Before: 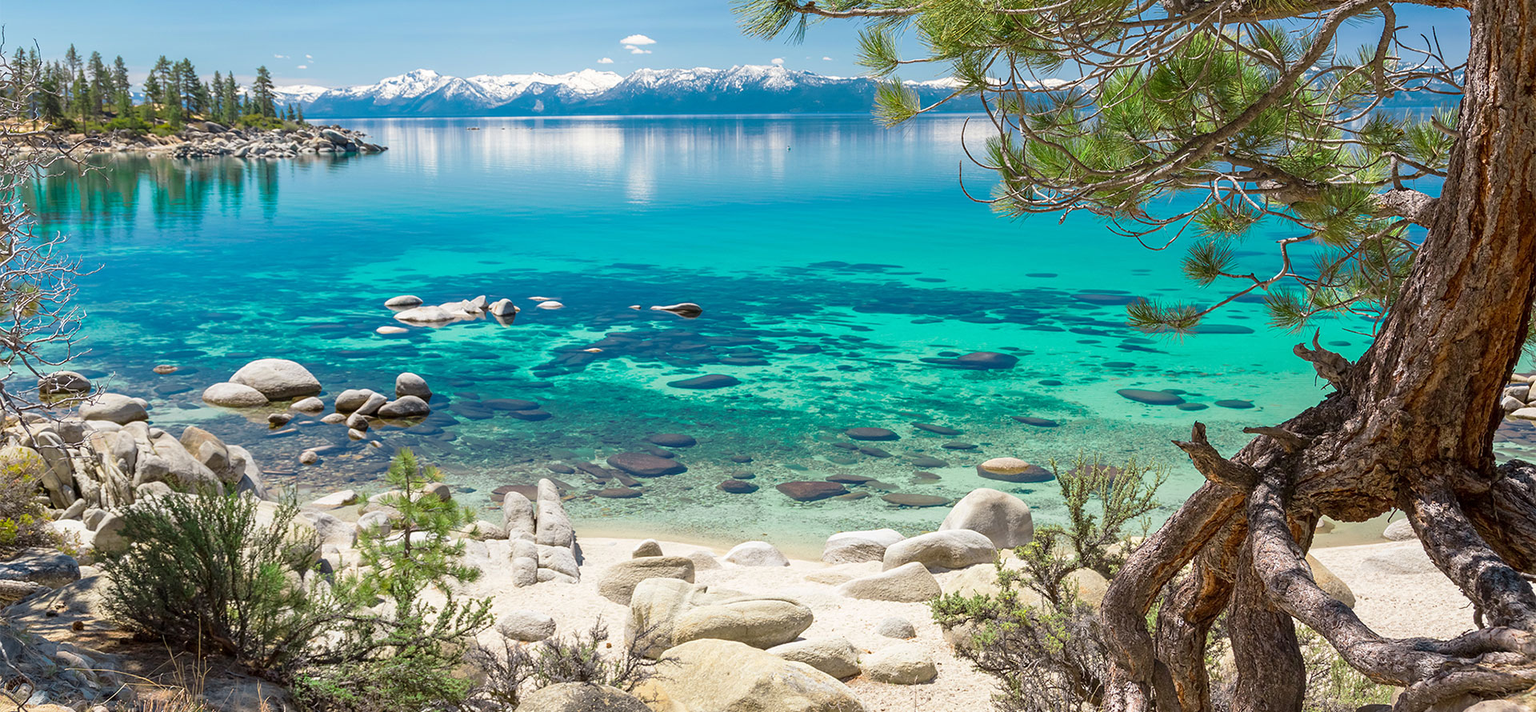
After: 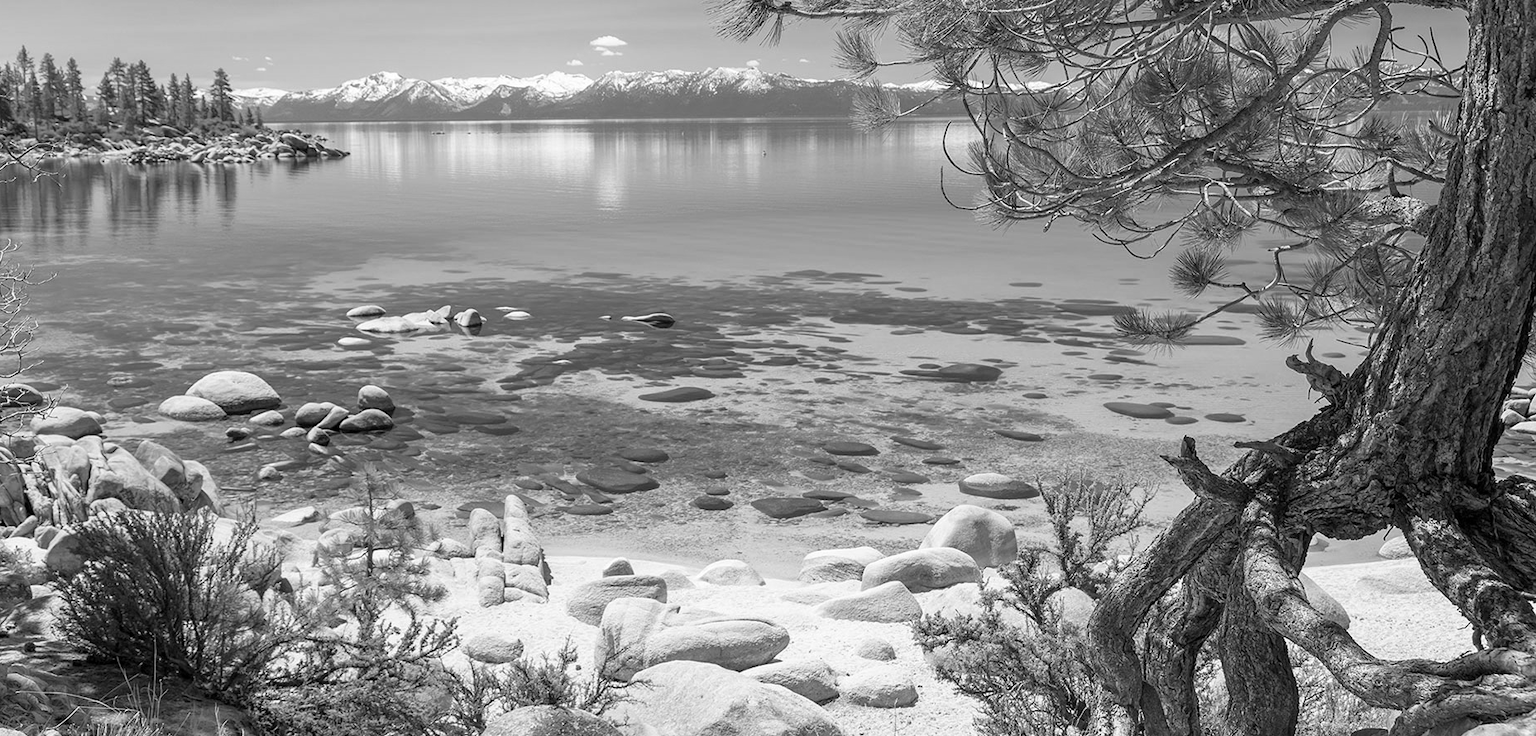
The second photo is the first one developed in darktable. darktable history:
contrast brightness saturation: saturation -1
crop and rotate: left 3.238%
exposure: black level correction 0.001, compensate highlight preservation false
